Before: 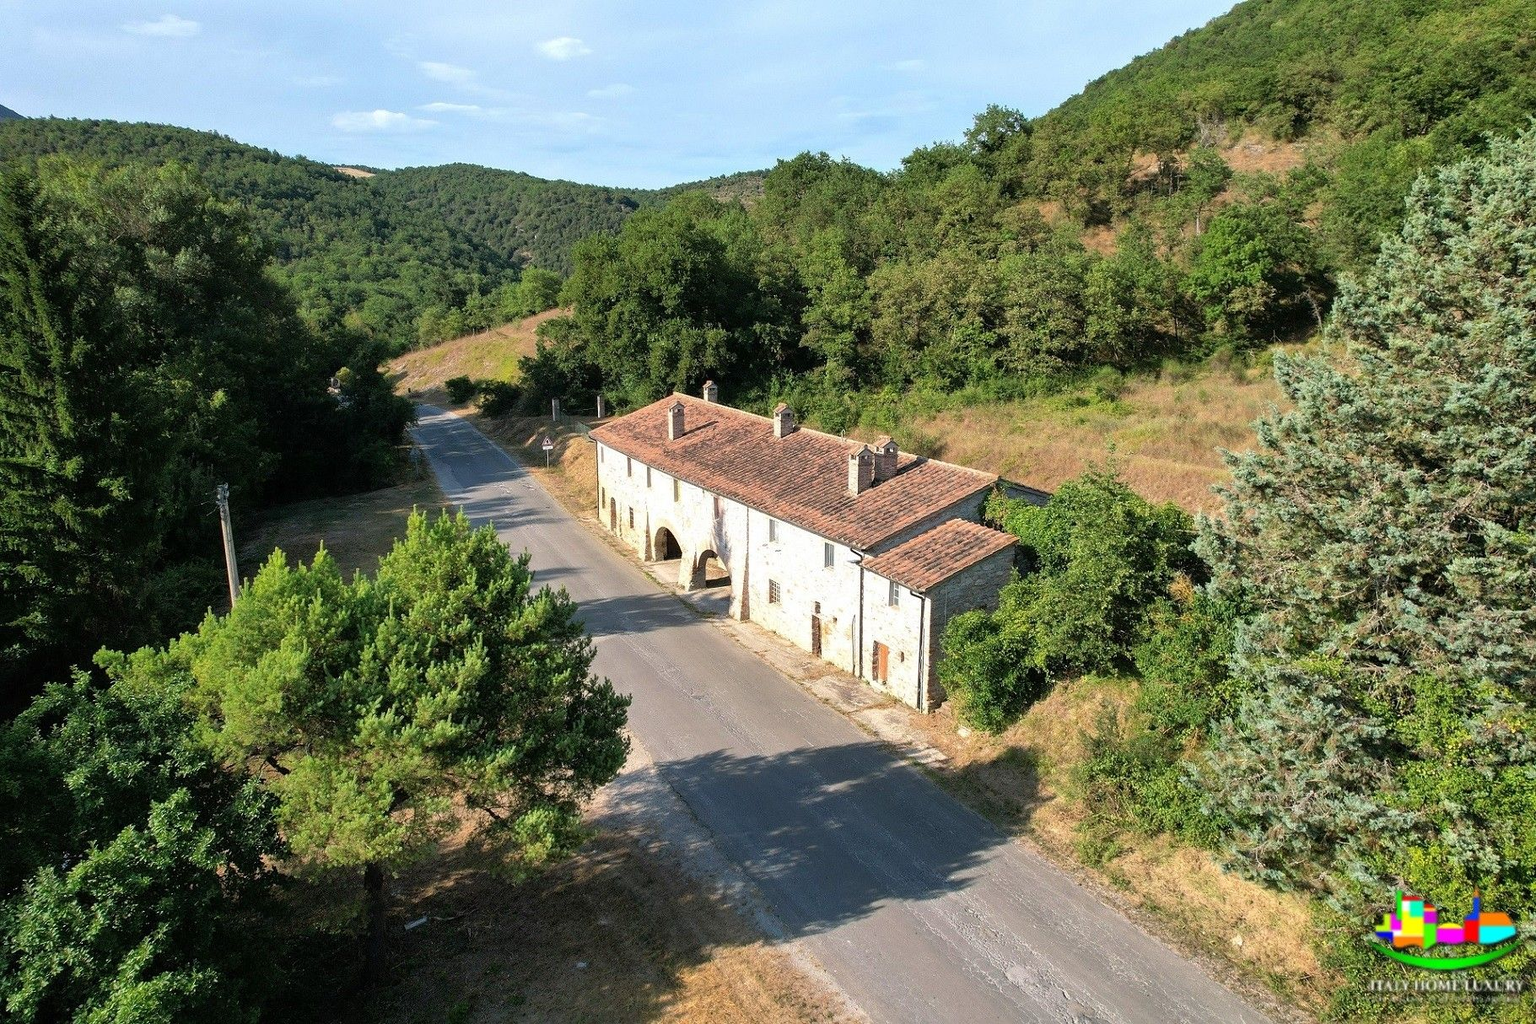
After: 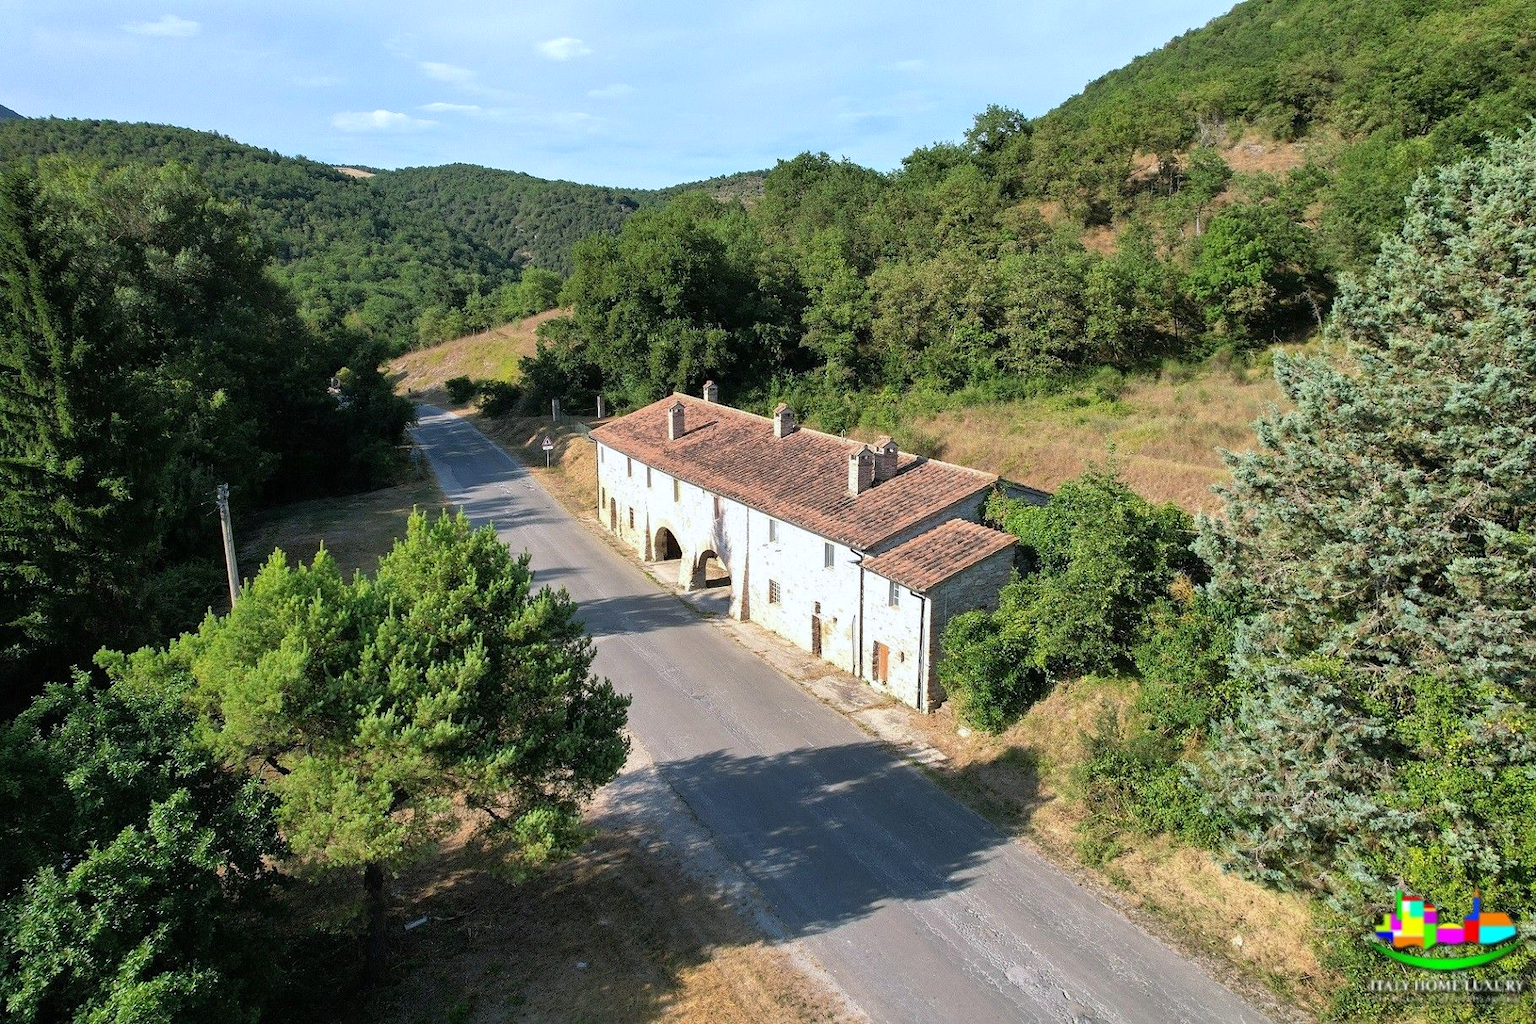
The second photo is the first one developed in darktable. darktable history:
white balance: red 0.974, blue 1.044
